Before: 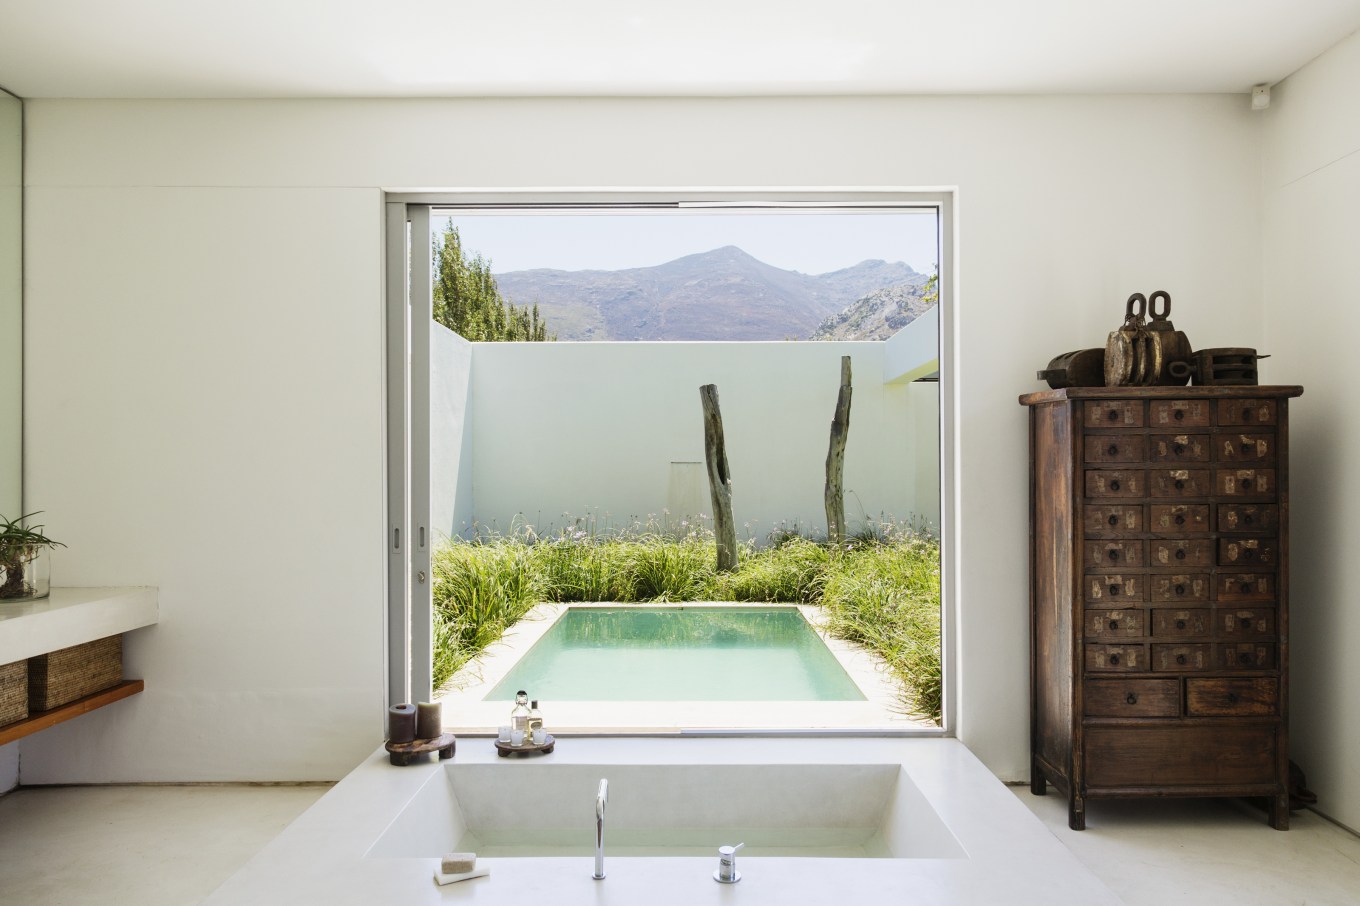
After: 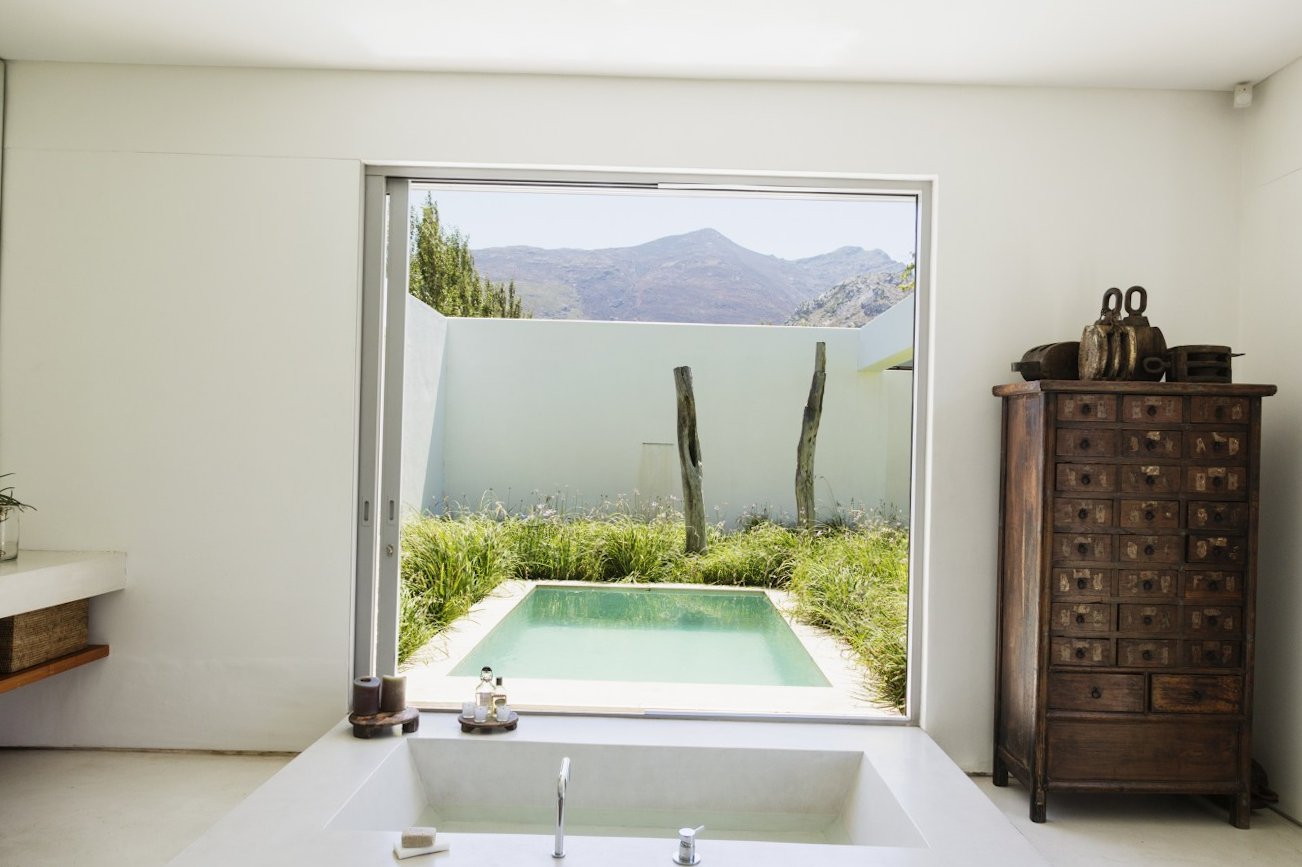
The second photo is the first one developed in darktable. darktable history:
crop and rotate: angle -1.69°
